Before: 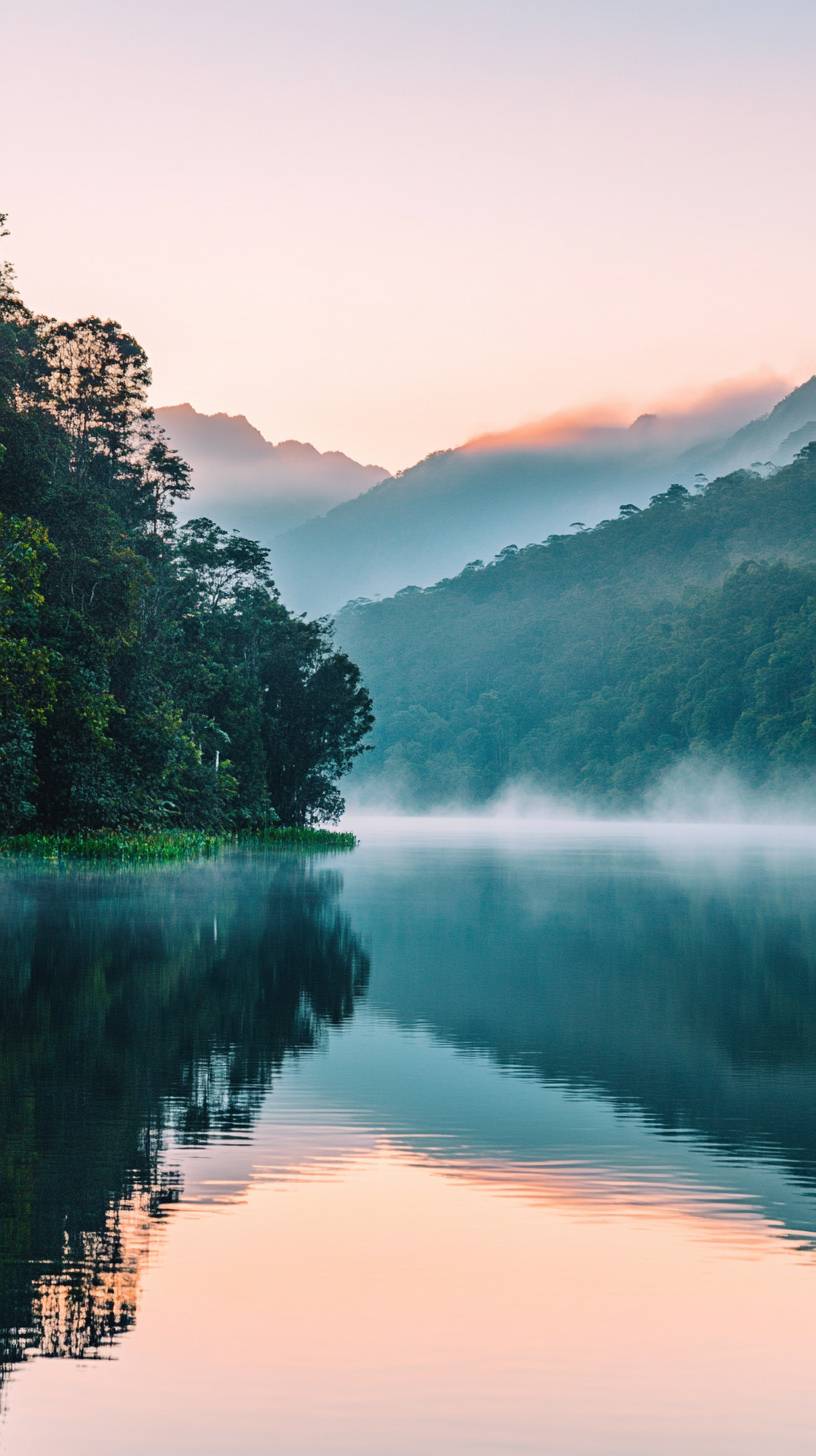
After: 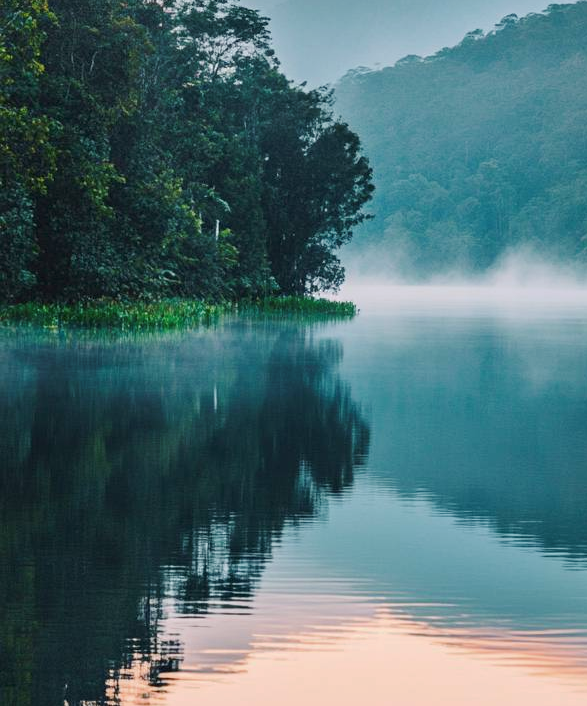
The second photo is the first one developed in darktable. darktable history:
crop: top 36.498%, right 27.964%, bottom 14.995%
tone curve: curves: ch0 [(0, 0) (0.003, 0.018) (0.011, 0.024) (0.025, 0.038) (0.044, 0.067) (0.069, 0.098) (0.1, 0.13) (0.136, 0.165) (0.177, 0.205) (0.224, 0.249) (0.277, 0.304) (0.335, 0.365) (0.399, 0.432) (0.468, 0.505) (0.543, 0.579) (0.623, 0.652) (0.709, 0.725) (0.801, 0.802) (0.898, 0.876) (1, 1)], preserve colors none
